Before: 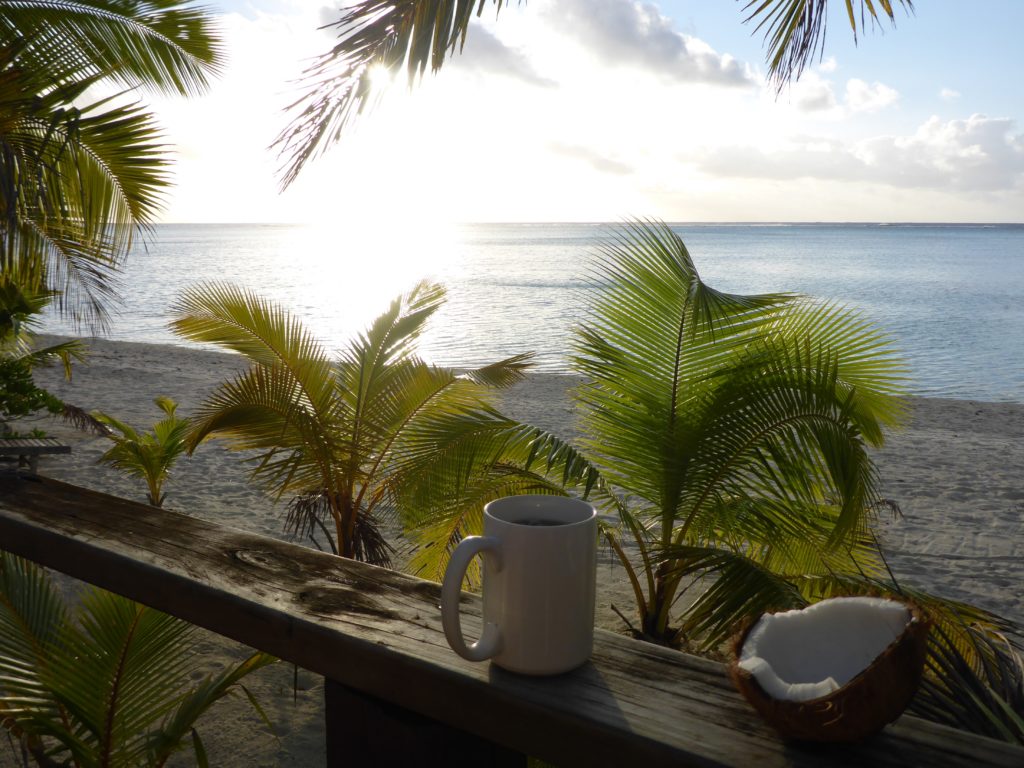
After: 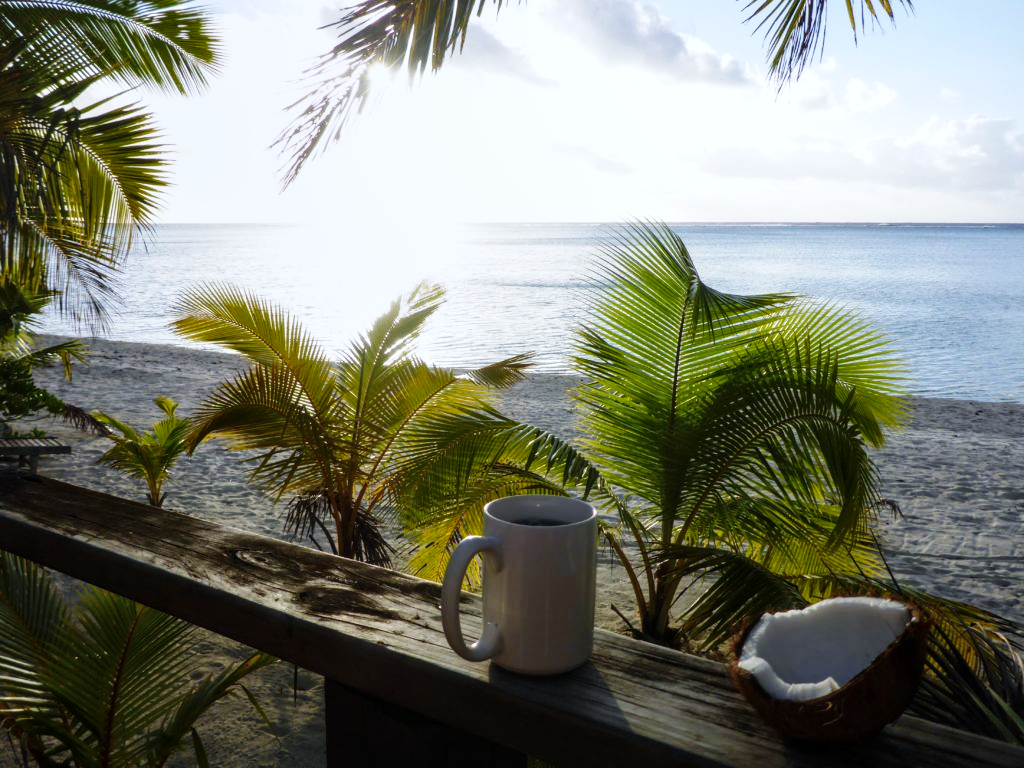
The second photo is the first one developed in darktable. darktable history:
base curve: curves: ch0 [(0, 0) (0.032, 0.025) (0.121, 0.166) (0.206, 0.329) (0.605, 0.79) (1, 1)], preserve colors none
local contrast: on, module defaults
white balance: red 0.954, blue 1.079
